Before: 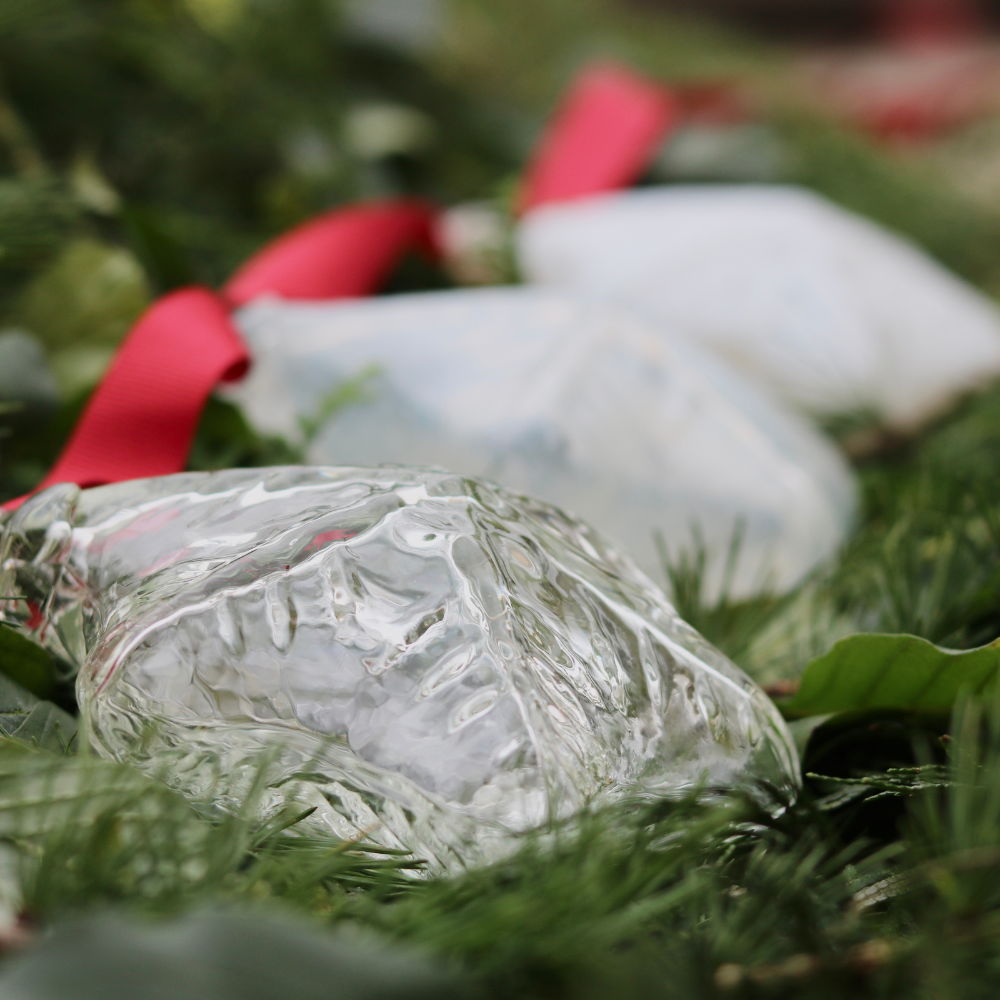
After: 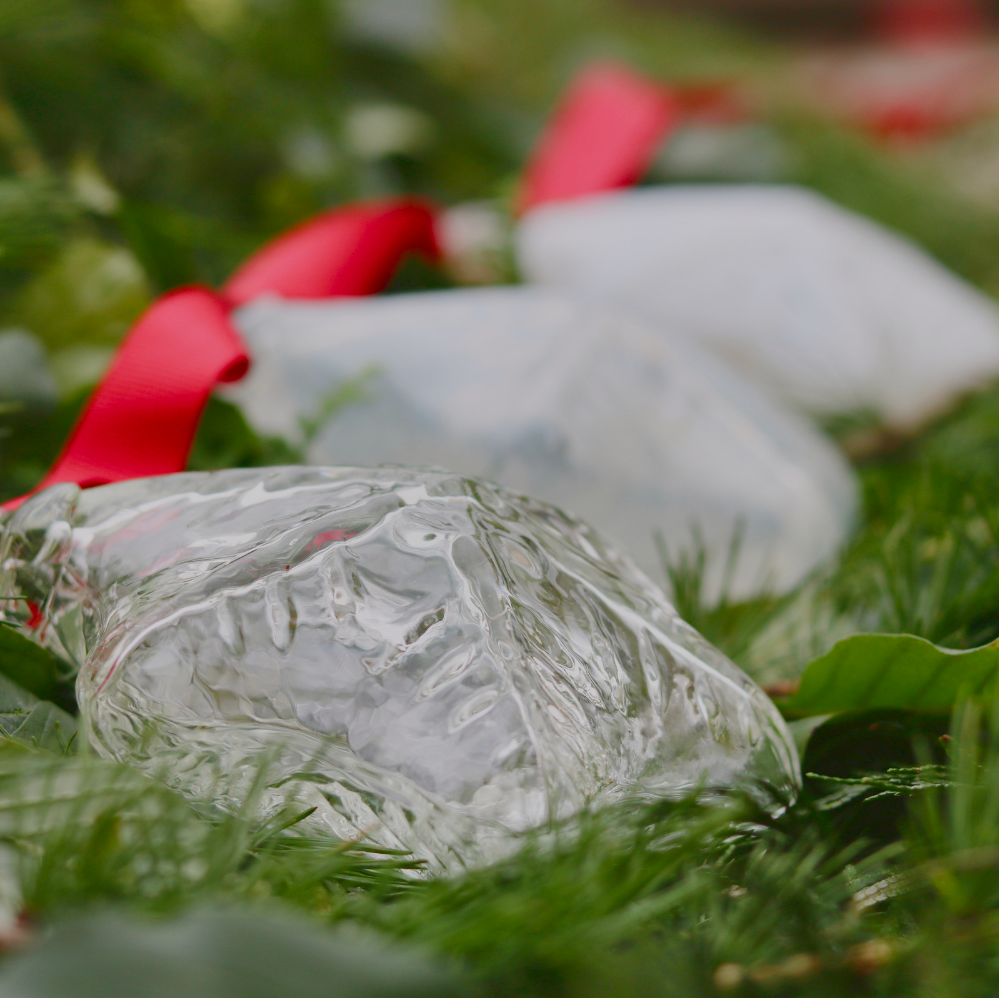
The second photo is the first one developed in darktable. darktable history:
tone curve: curves: ch0 [(0, 0.068) (1, 0.961)], color space Lab, linked channels, preserve colors none
shadows and highlights: shadows 43.71, white point adjustment -1.46, soften with gaussian
color balance rgb: shadows lift › chroma 1%, shadows lift › hue 113°, highlights gain › chroma 0.2%, highlights gain › hue 333°, perceptual saturation grading › global saturation 20%, perceptual saturation grading › highlights -50%, perceptual saturation grading › shadows 25%, contrast -10%
crop: top 0.05%, bottom 0.098%
